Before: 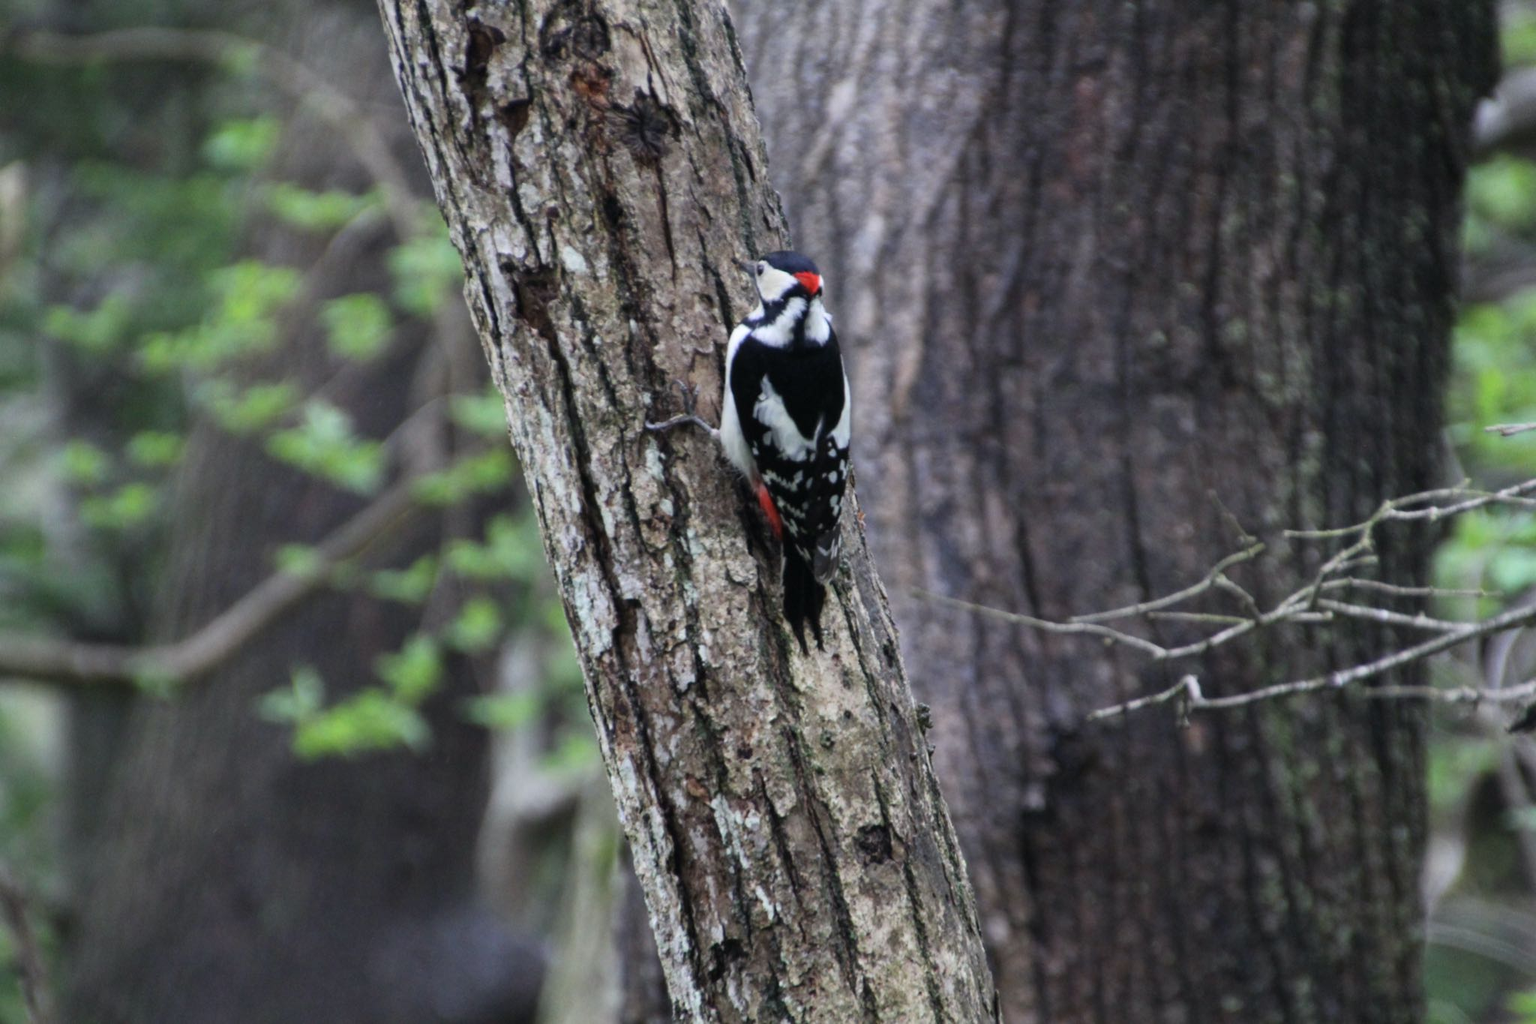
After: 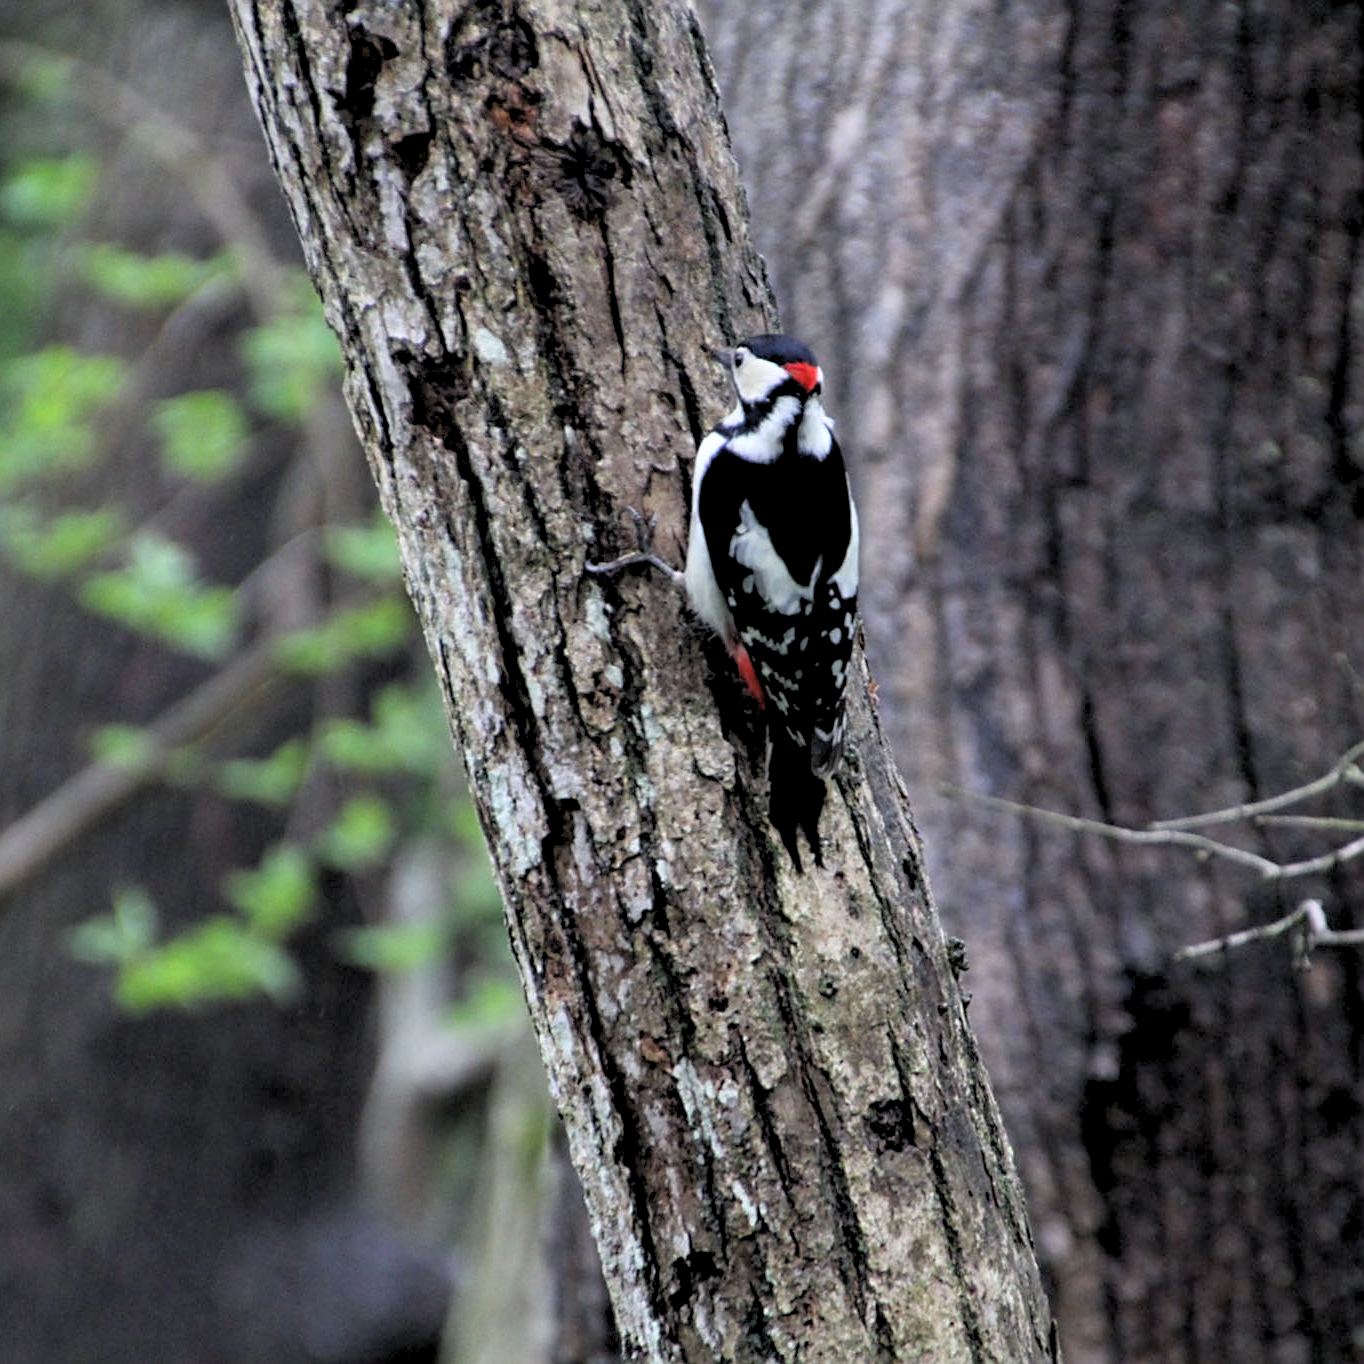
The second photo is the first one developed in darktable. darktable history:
sharpen: on, module defaults
contrast brightness saturation: contrast 0.026, brightness 0.061, saturation 0.128
base curve: curves: ch0 [(0.017, 0) (0.425, 0.441) (0.844, 0.933) (1, 1)]
crop and rotate: left 13.445%, right 19.94%
